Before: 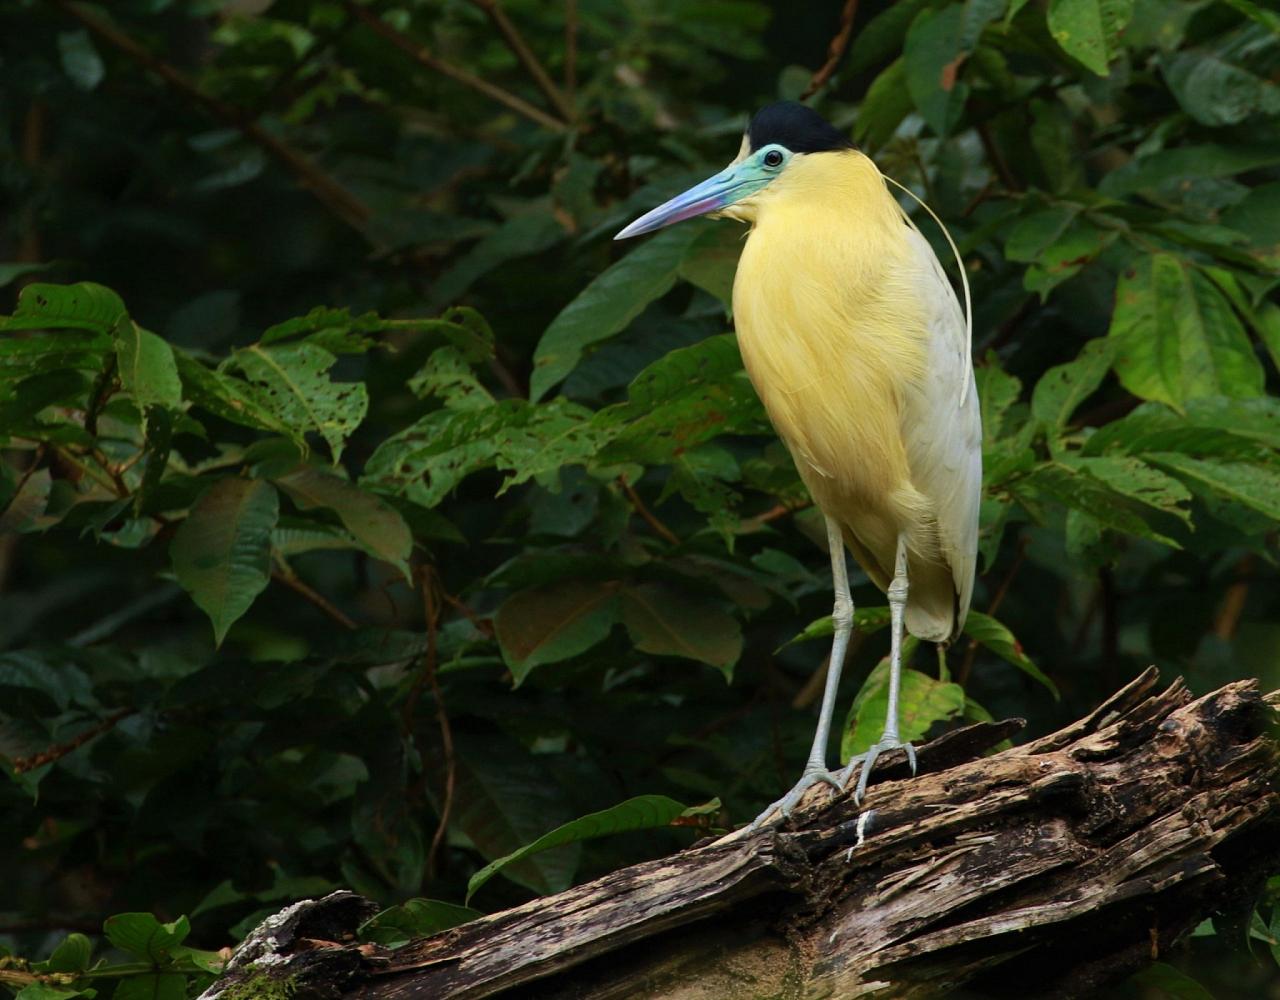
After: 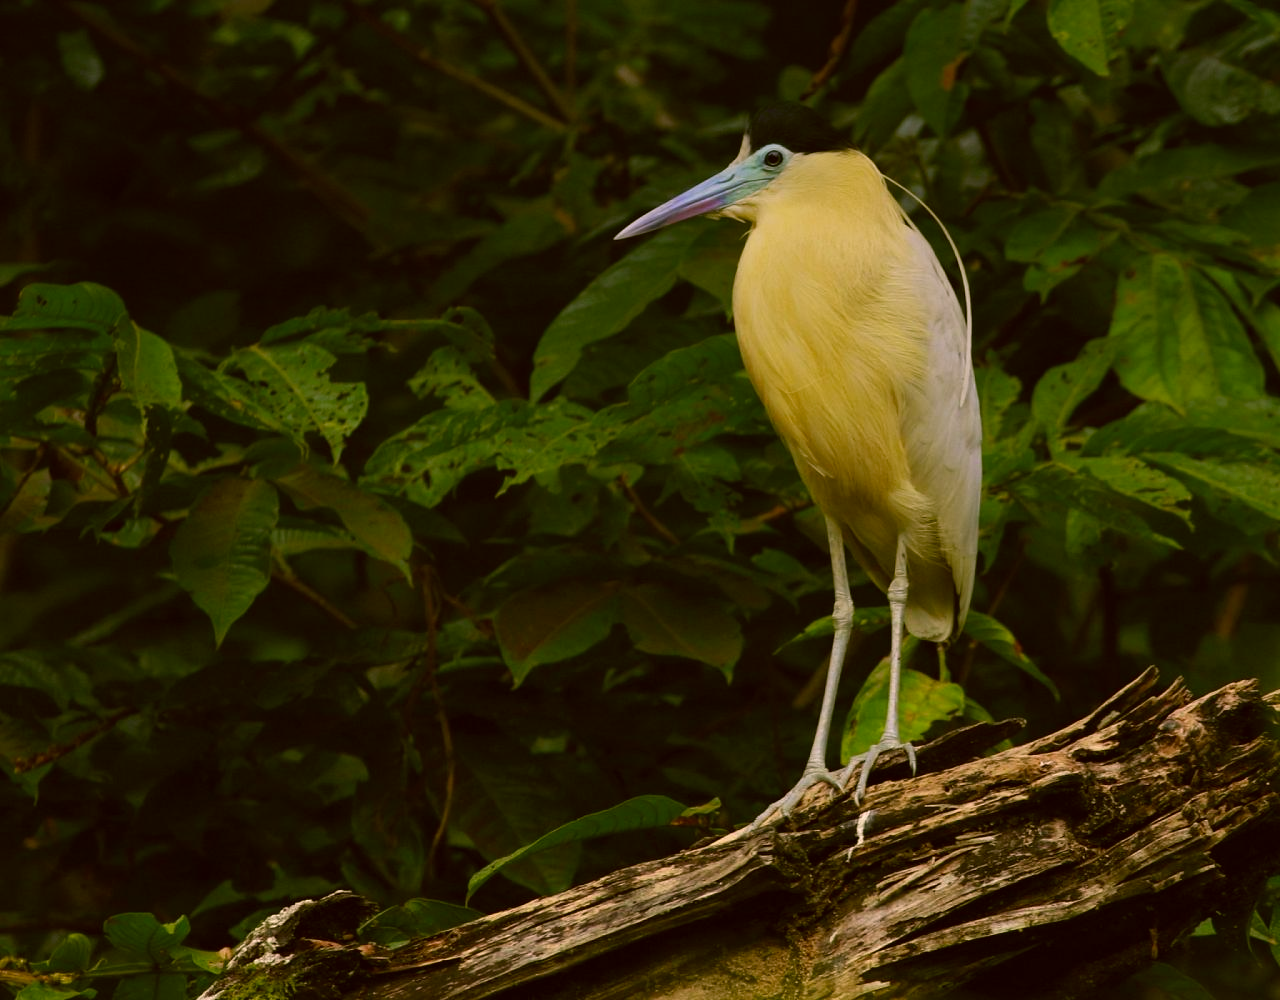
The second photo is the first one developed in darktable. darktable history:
graduated density: hue 238.83°, saturation 50%
color correction: highlights a* 8.98, highlights b* 15.09, shadows a* -0.49, shadows b* 26.52
